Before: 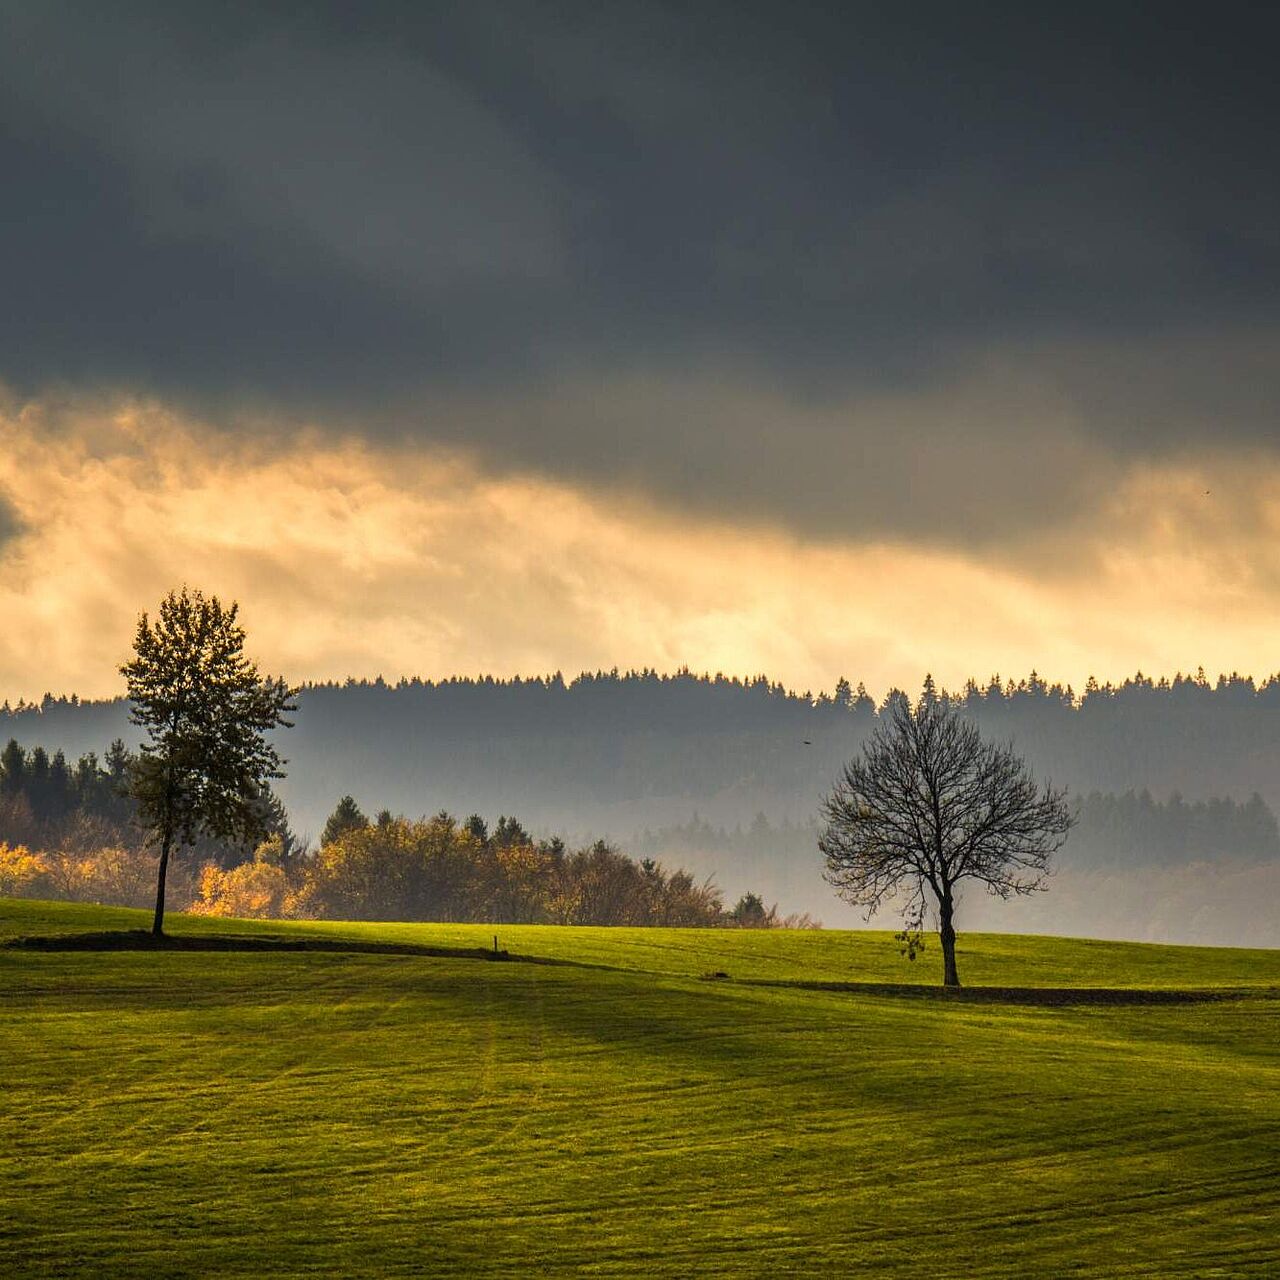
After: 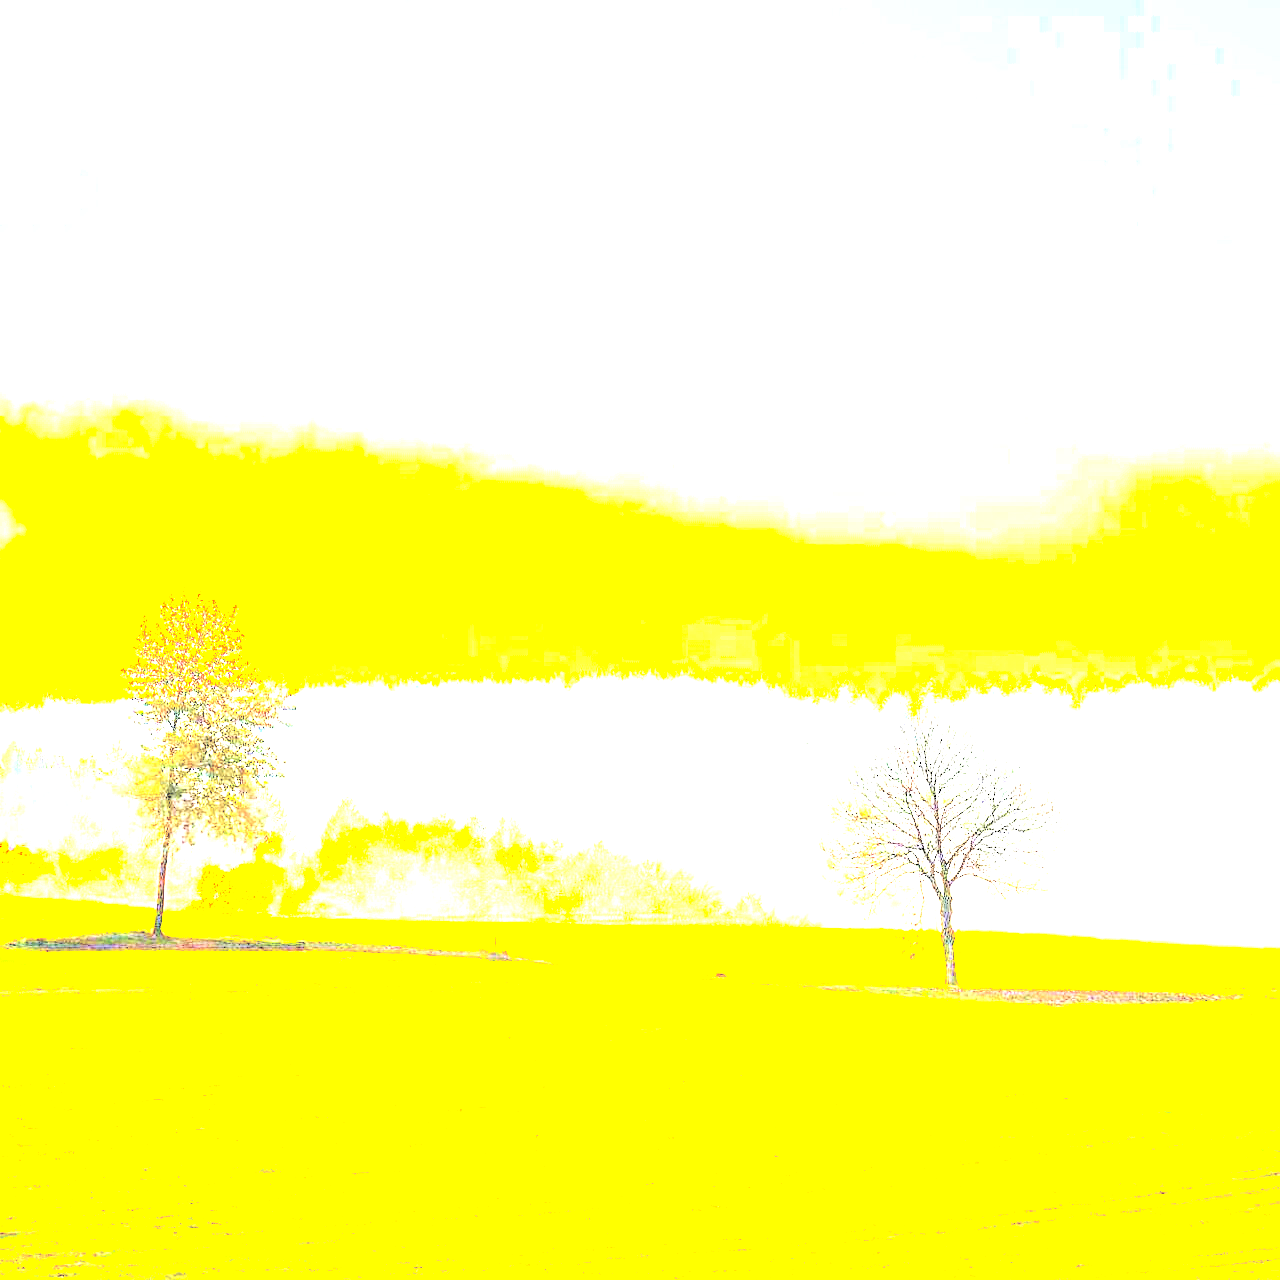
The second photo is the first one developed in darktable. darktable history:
contrast brightness saturation: brightness 1
exposure: exposure 3 EV
